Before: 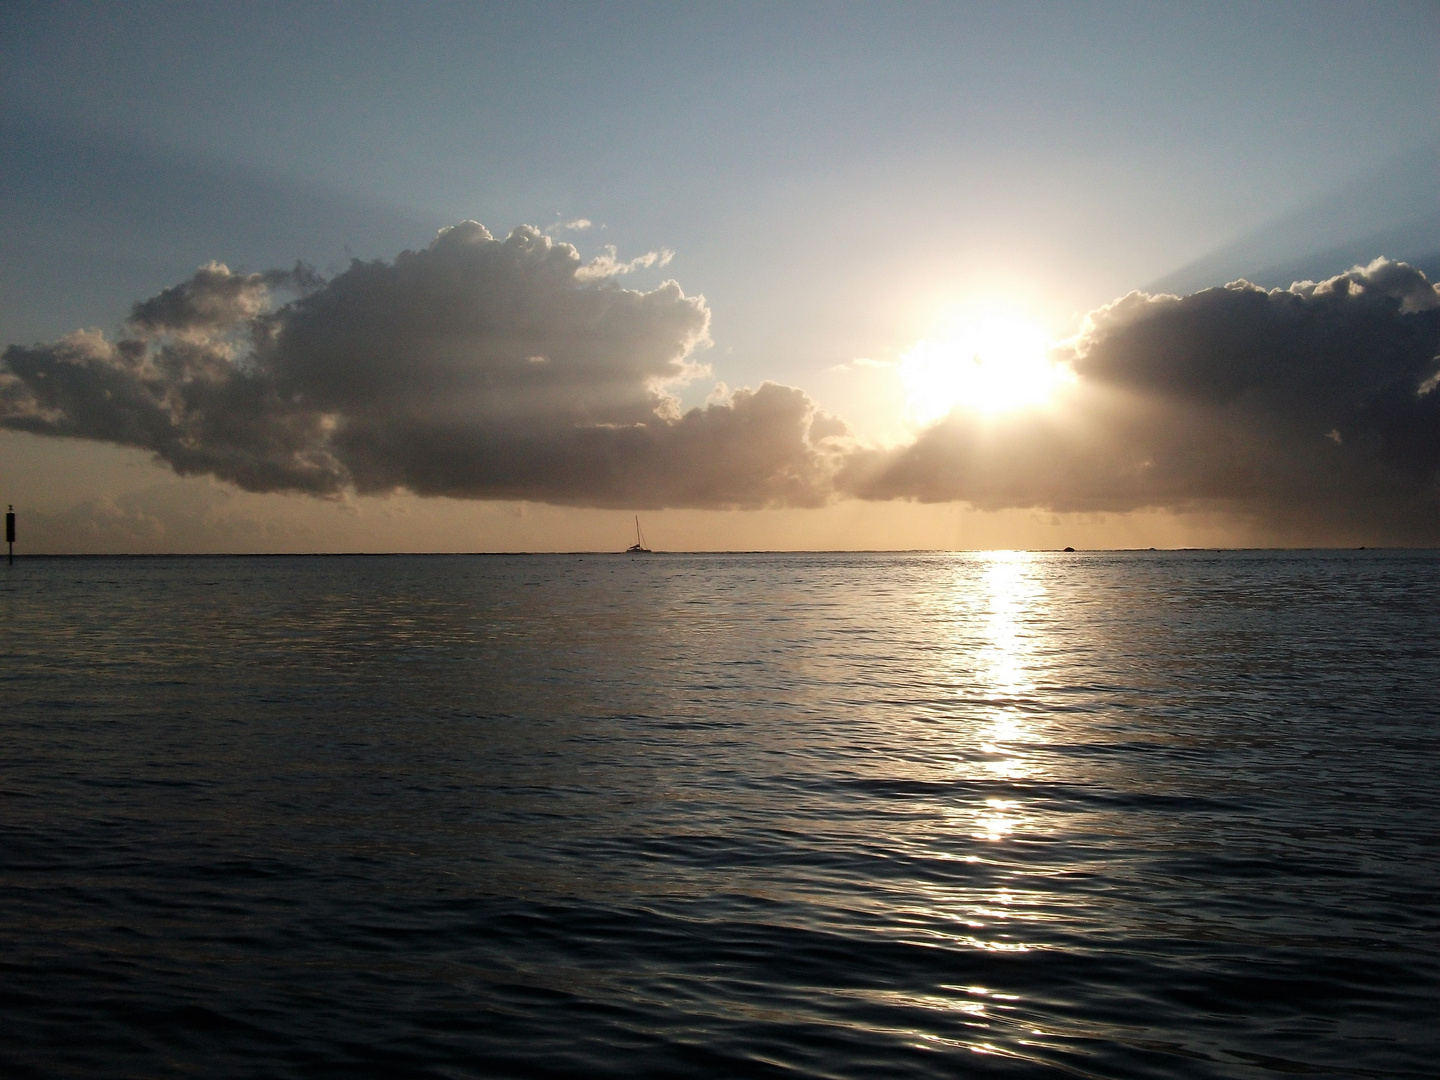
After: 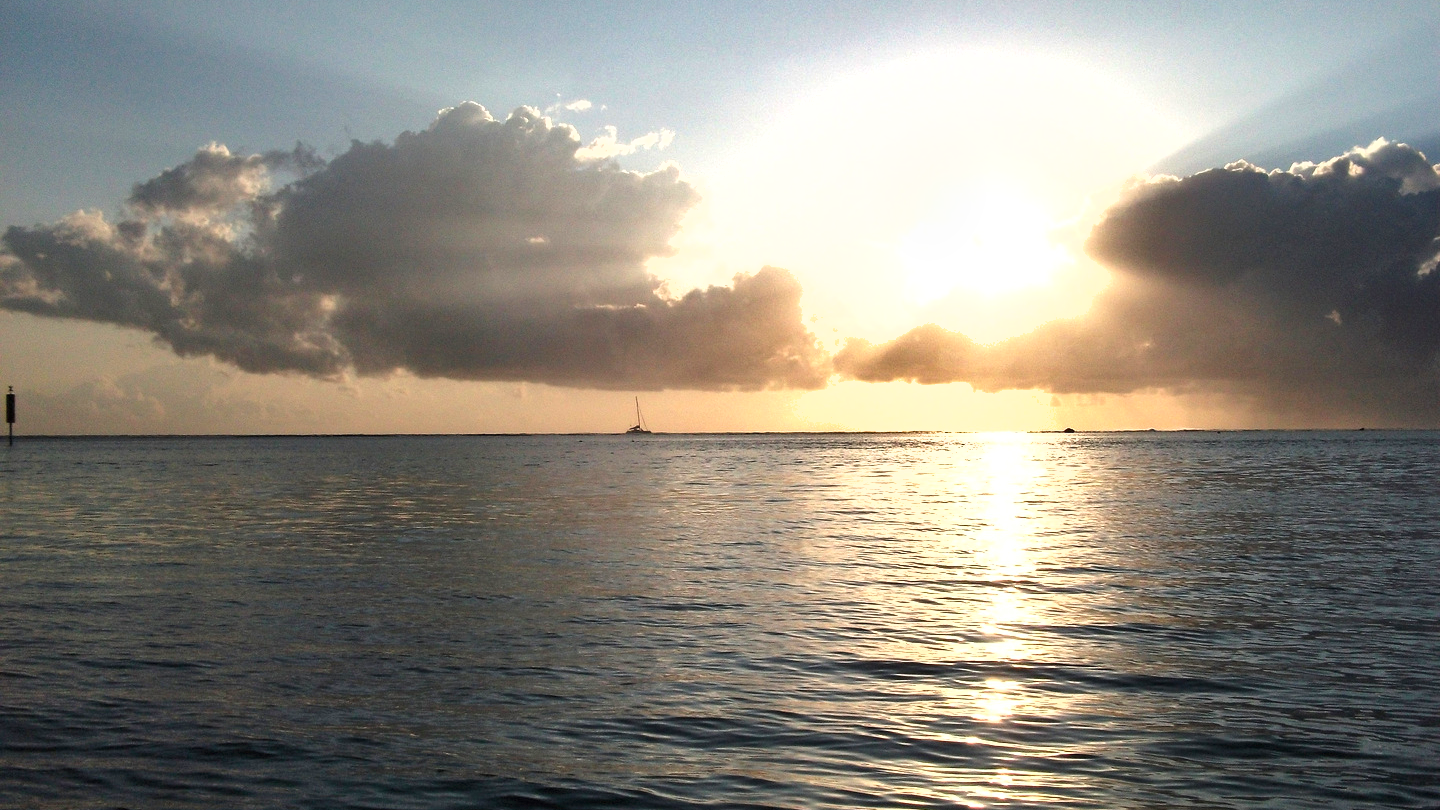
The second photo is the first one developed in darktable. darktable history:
fill light: on, module defaults
crop: top 11.038%, bottom 13.962%
shadows and highlights: radius 133.83, soften with gaussian
exposure: black level correction 0, exposure 1 EV, compensate exposure bias true, compensate highlight preservation false
